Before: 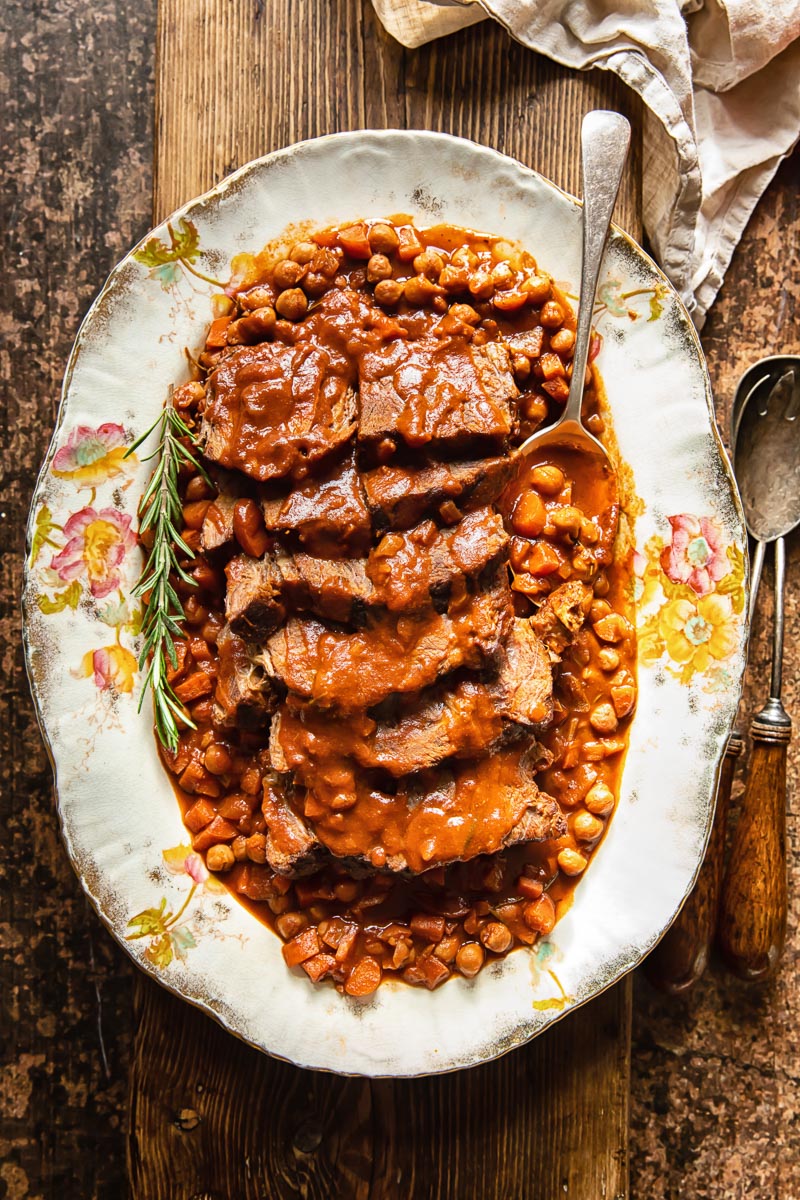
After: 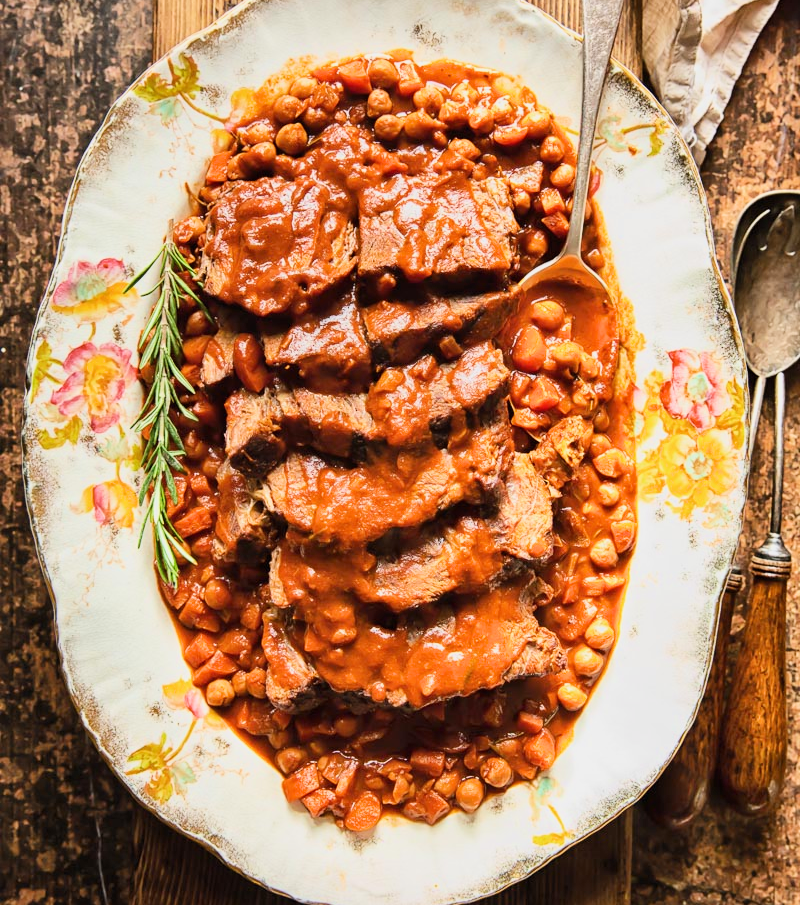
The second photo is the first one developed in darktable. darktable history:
exposure: black level correction 0, exposure 1.125 EV, compensate exposure bias true, compensate highlight preservation false
tone equalizer: -8 EV 0.263 EV, -7 EV 0.385 EV, -6 EV 0.448 EV, -5 EV 0.217 EV, -3 EV -0.279 EV, -2 EV -0.419 EV, -1 EV -0.412 EV, +0 EV -0.222 EV
crop: top 13.779%, bottom 10.794%
filmic rgb: black relative exposure -7.65 EV, white relative exposure 4.56 EV, threshold 2.95 EV, hardness 3.61, color science v6 (2022), enable highlight reconstruction true
